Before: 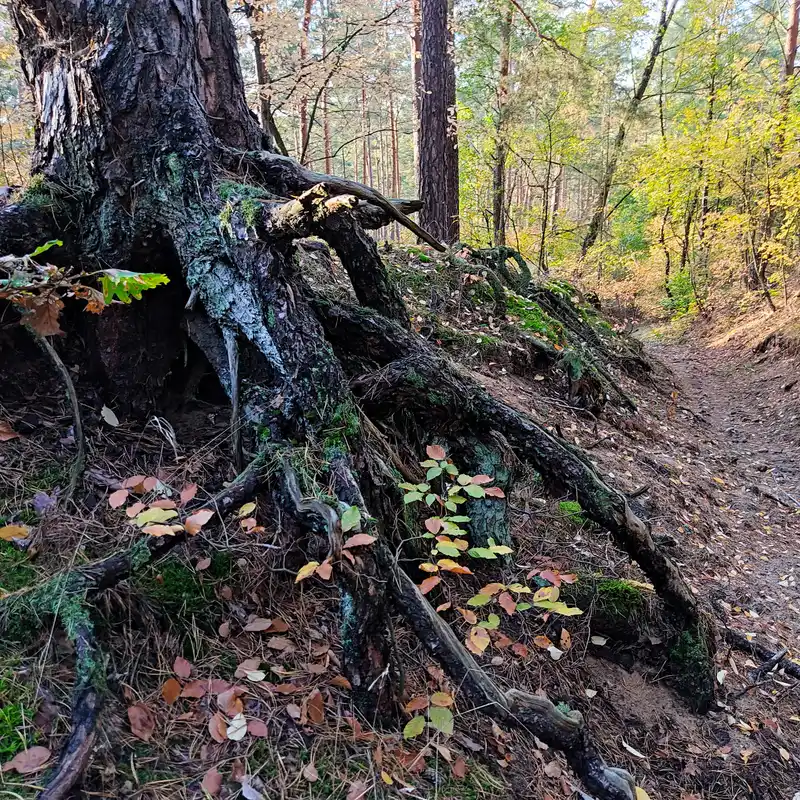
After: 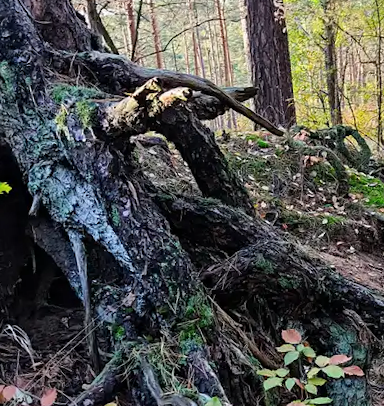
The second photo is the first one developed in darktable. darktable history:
crop: left 17.835%, top 7.675%, right 32.881%, bottom 32.213%
shadows and highlights: shadows 24.5, highlights -78.15, soften with gaussian
rotate and perspective: rotation -5°, crop left 0.05, crop right 0.952, crop top 0.11, crop bottom 0.89
